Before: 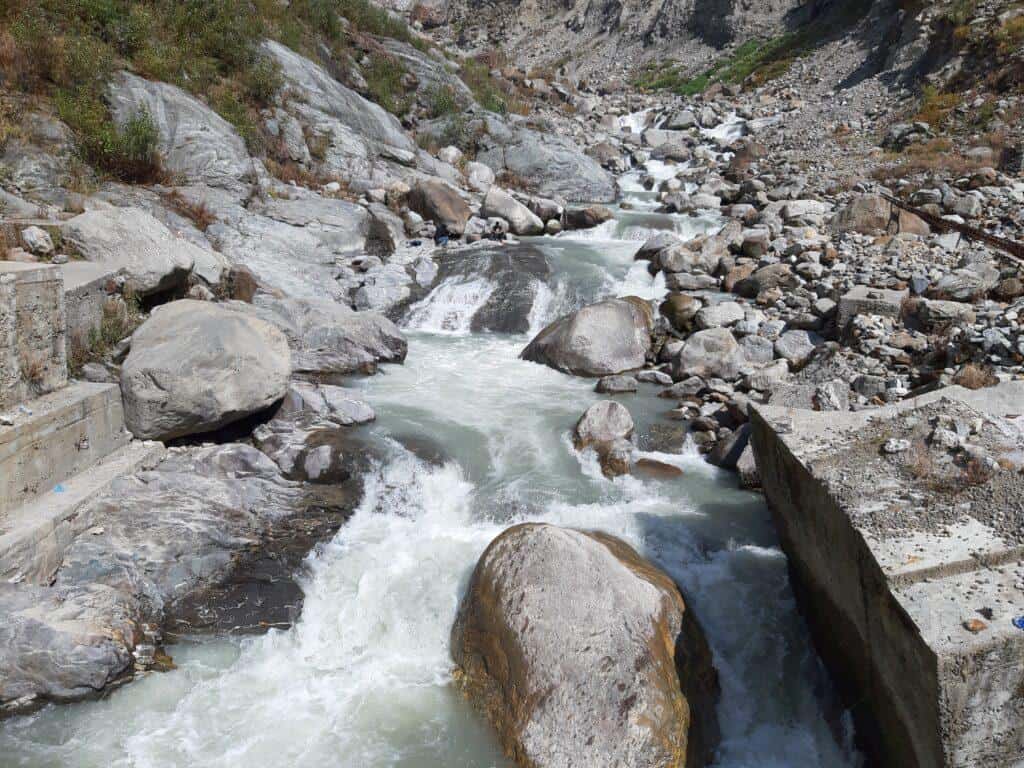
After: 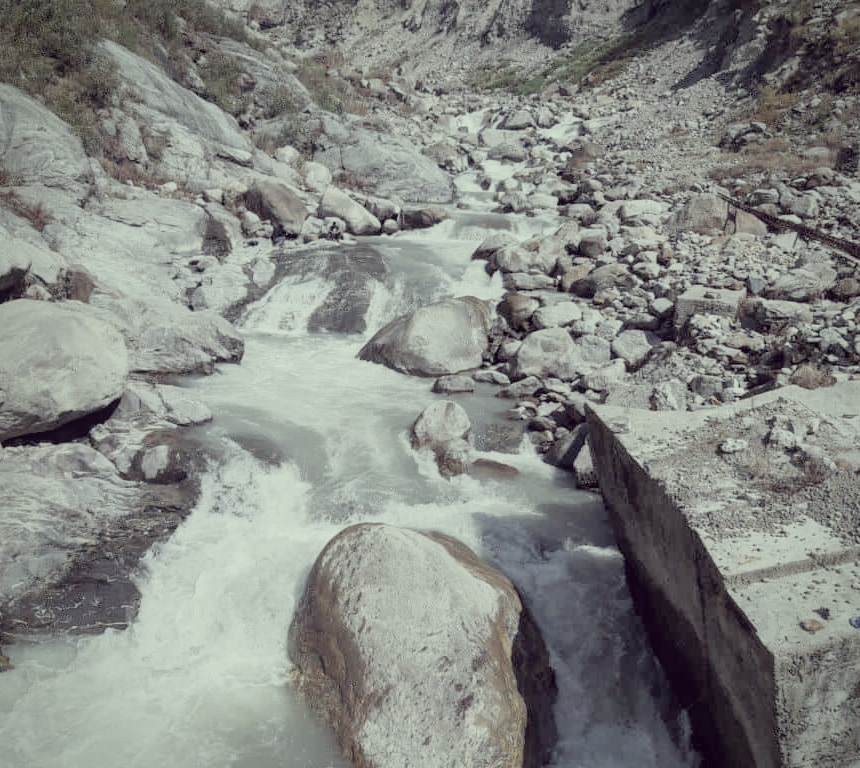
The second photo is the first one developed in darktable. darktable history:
local contrast: detail 110%
crop: left 15.987%
contrast brightness saturation: saturation -0.055
filmic rgb: black relative exposure -8.85 EV, white relative exposure 4.99 EV, threshold 5.96 EV, target black luminance 0%, hardness 3.78, latitude 66.61%, contrast 0.819, highlights saturation mix 10.08%, shadows ↔ highlights balance 20.4%, enable highlight reconstruction true
exposure: black level correction 0, exposure 0.695 EV, compensate highlight preservation false
vignetting: fall-off start 79.68%, brightness -0.369, saturation 0.016
color correction: highlights a* -20.9, highlights b* 20.62, shadows a* 19.46, shadows b* -20.71, saturation 0.422
